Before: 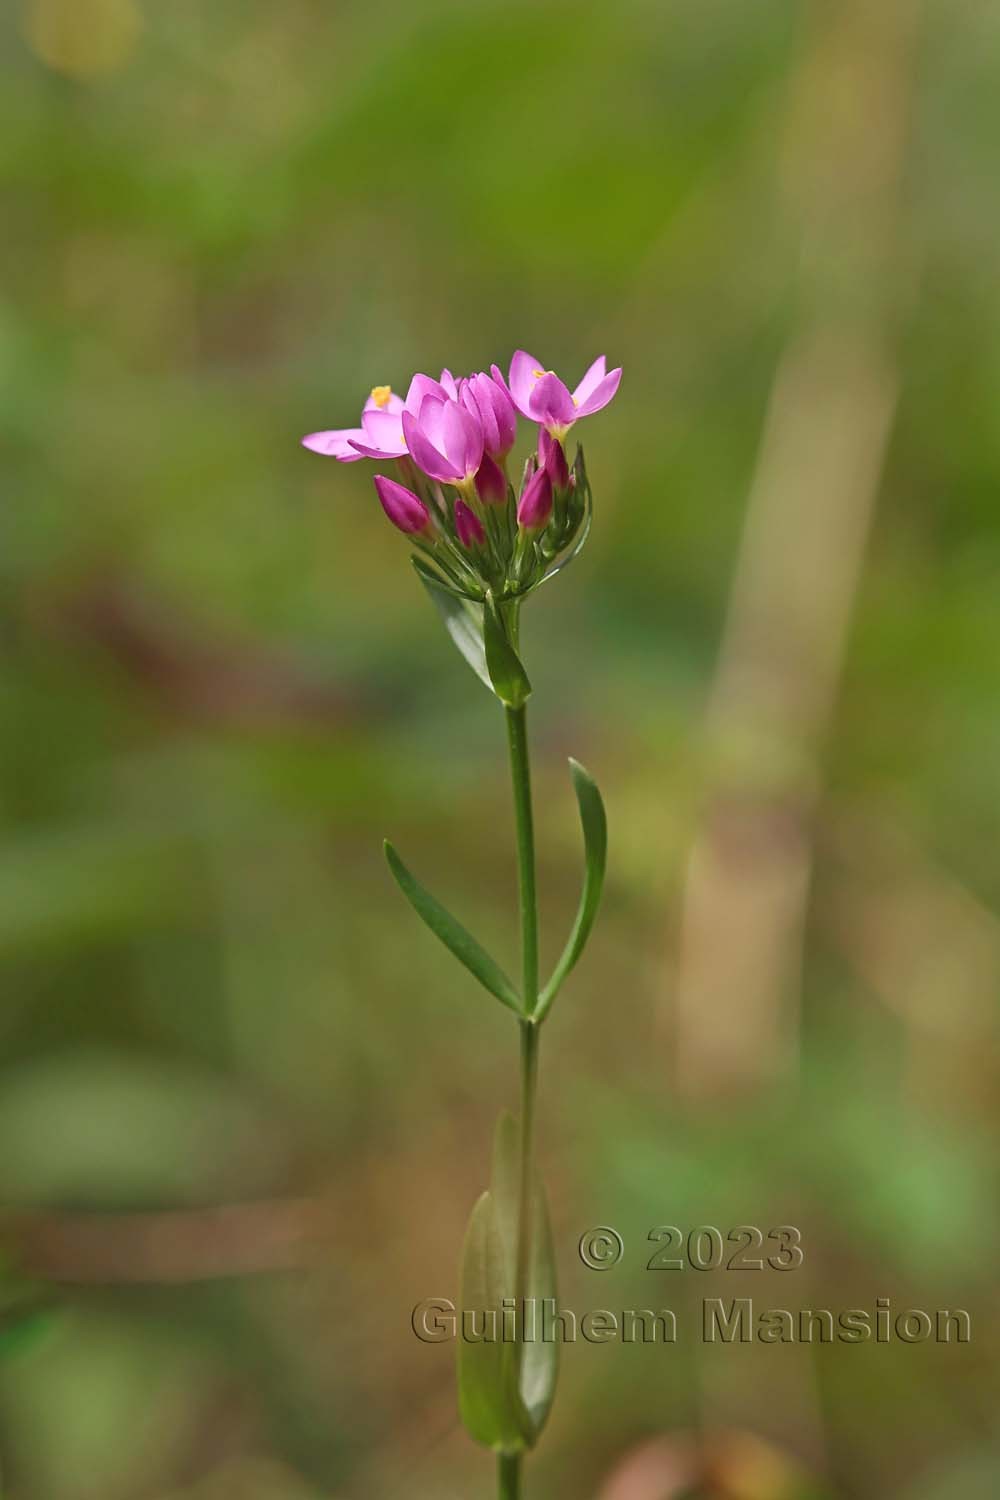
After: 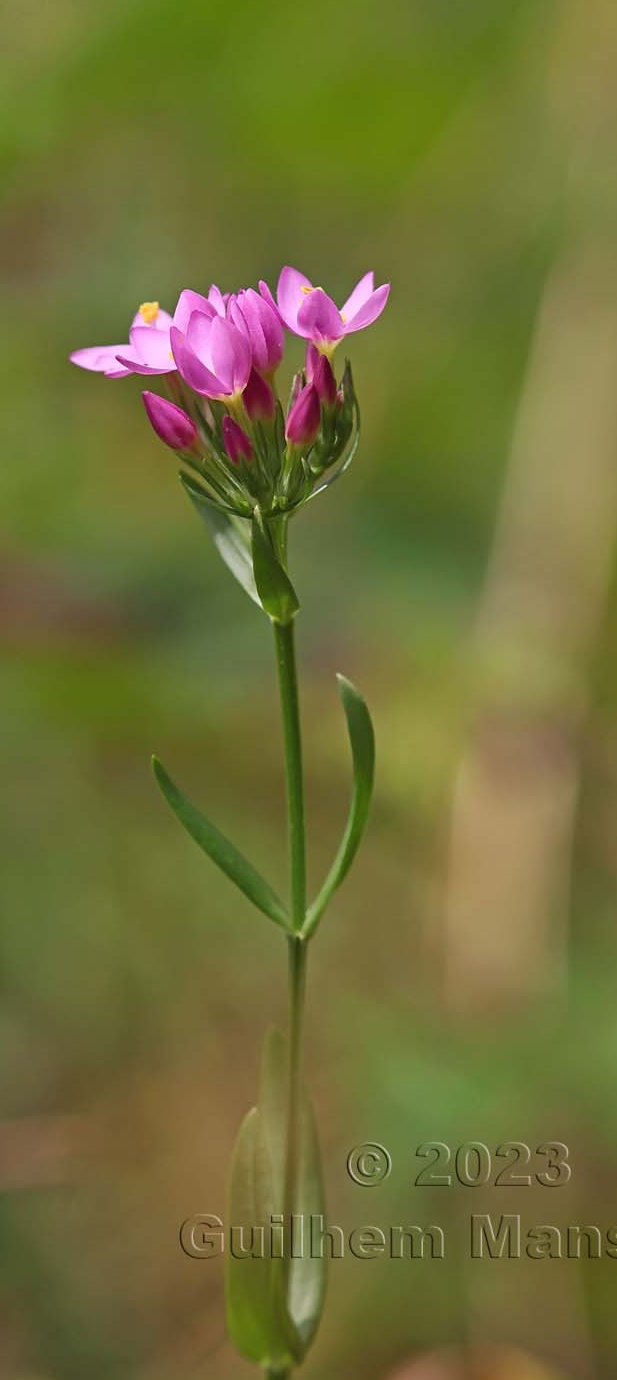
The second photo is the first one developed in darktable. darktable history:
crop and rotate: left 23.25%, top 5.641%, right 15.025%, bottom 2.308%
